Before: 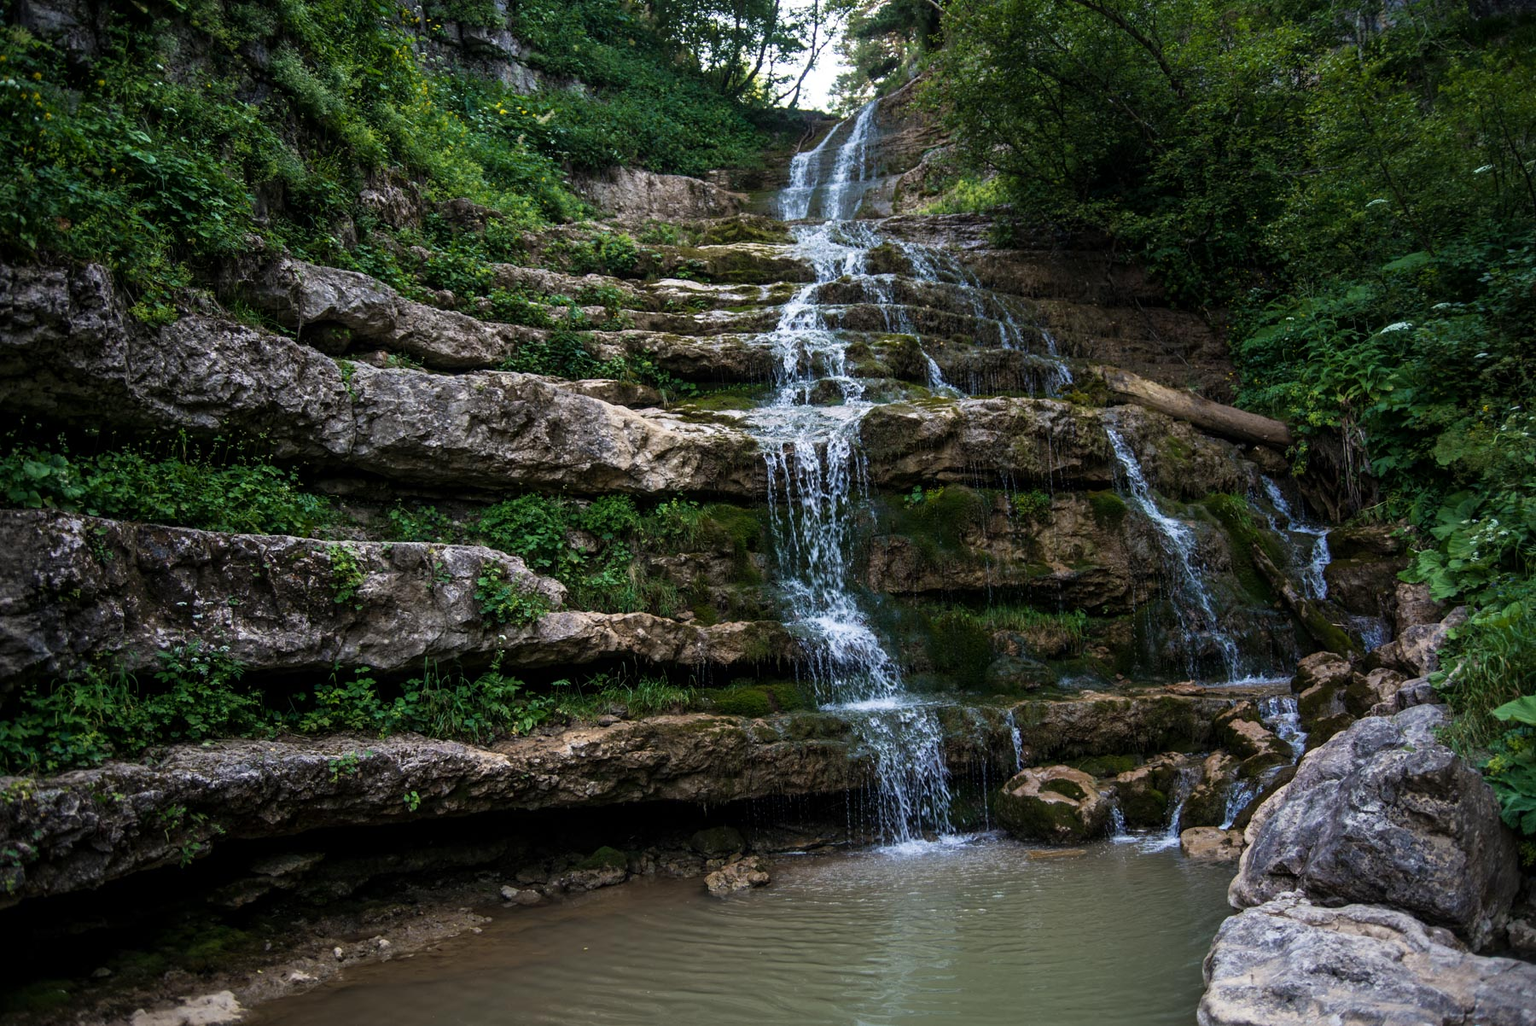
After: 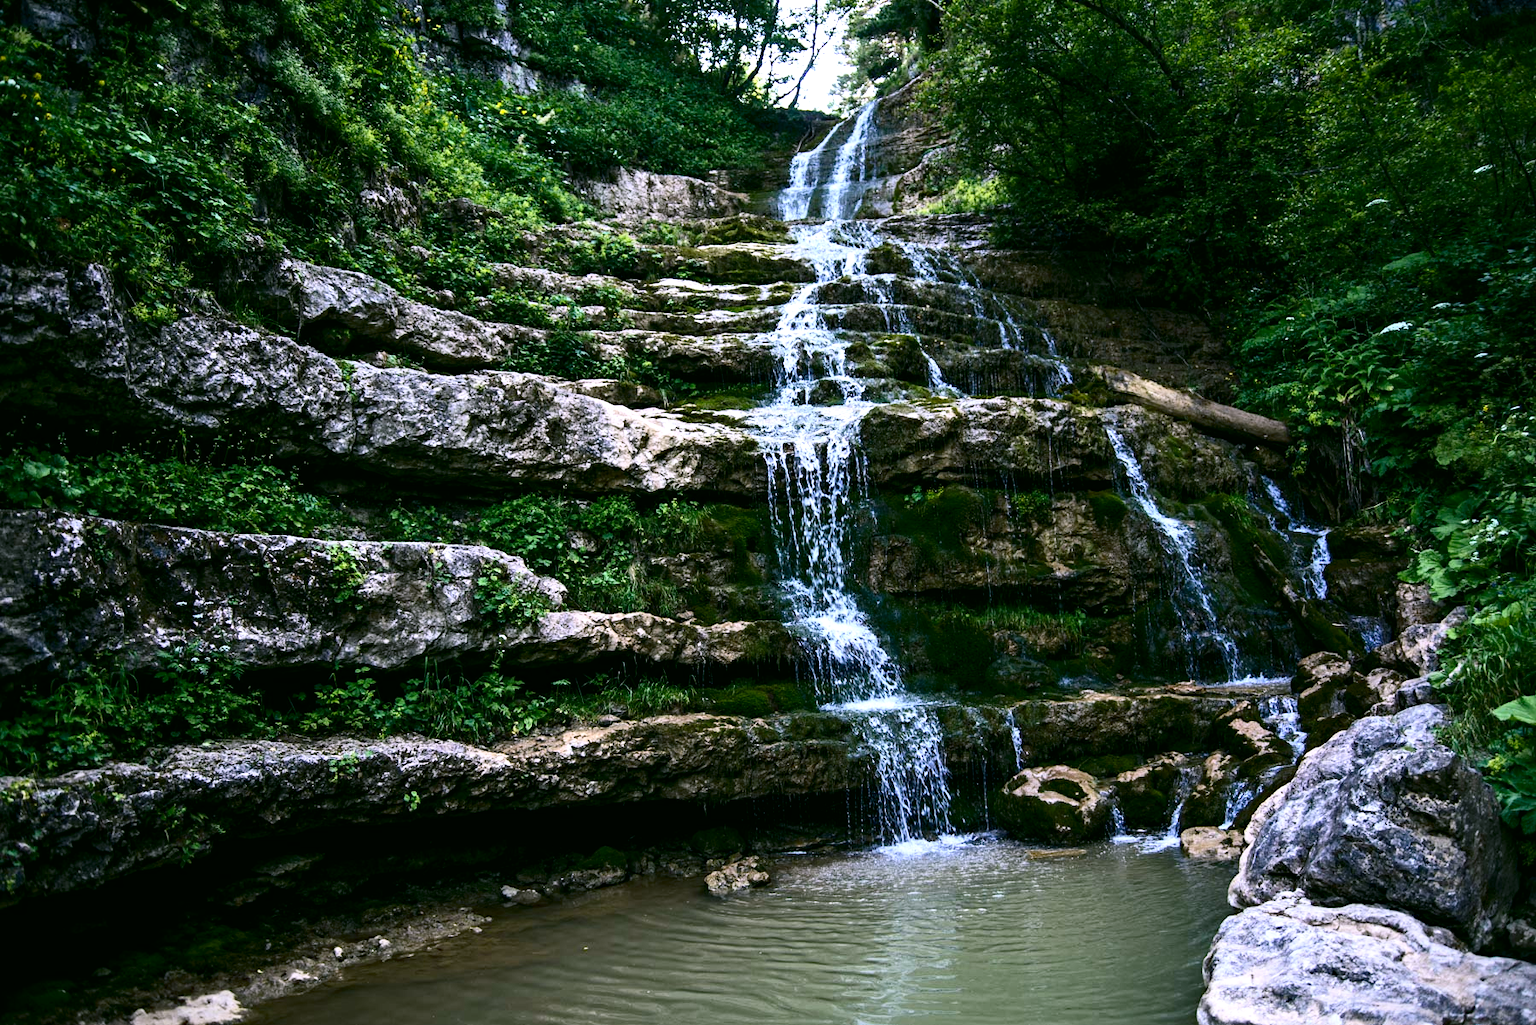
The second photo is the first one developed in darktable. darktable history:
haze removal: compatibility mode true, adaptive false
white balance: red 0.948, green 1.02, blue 1.176
contrast brightness saturation: contrast 0.28
exposure: black level correction 0.001, exposure 0.675 EV, compensate highlight preservation false
color correction: highlights a* 4.02, highlights b* 4.98, shadows a* -7.55, shadows b* 4.98
